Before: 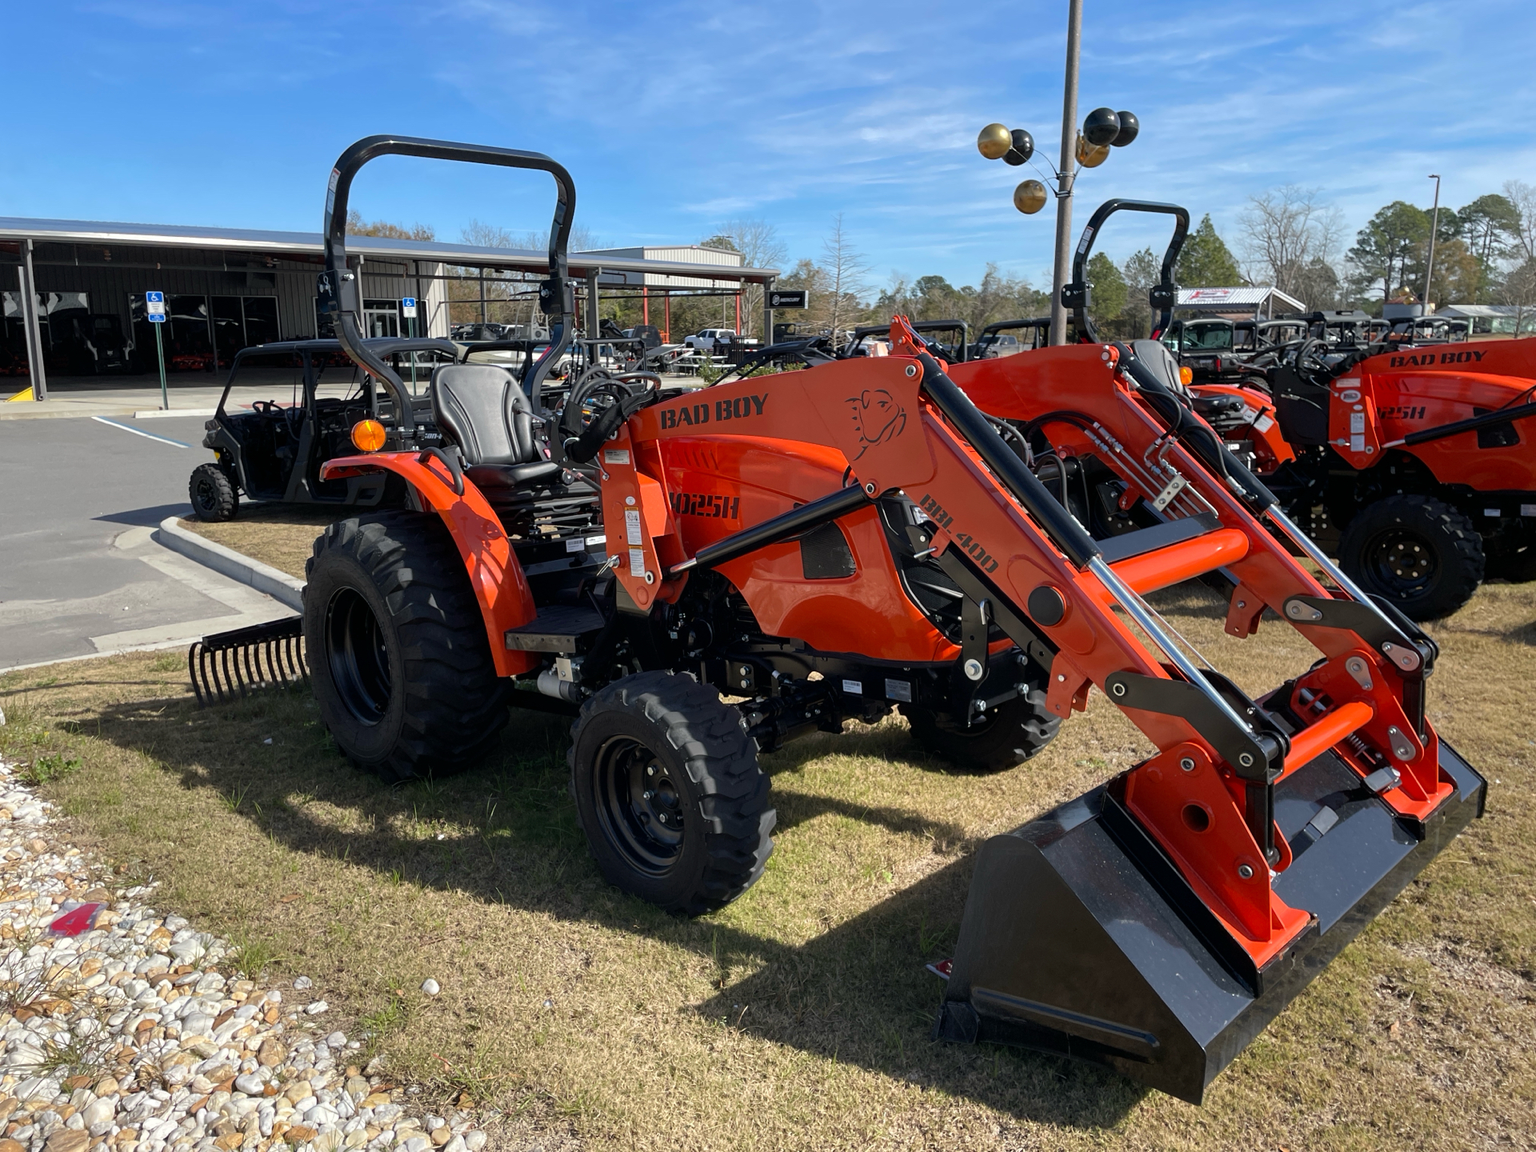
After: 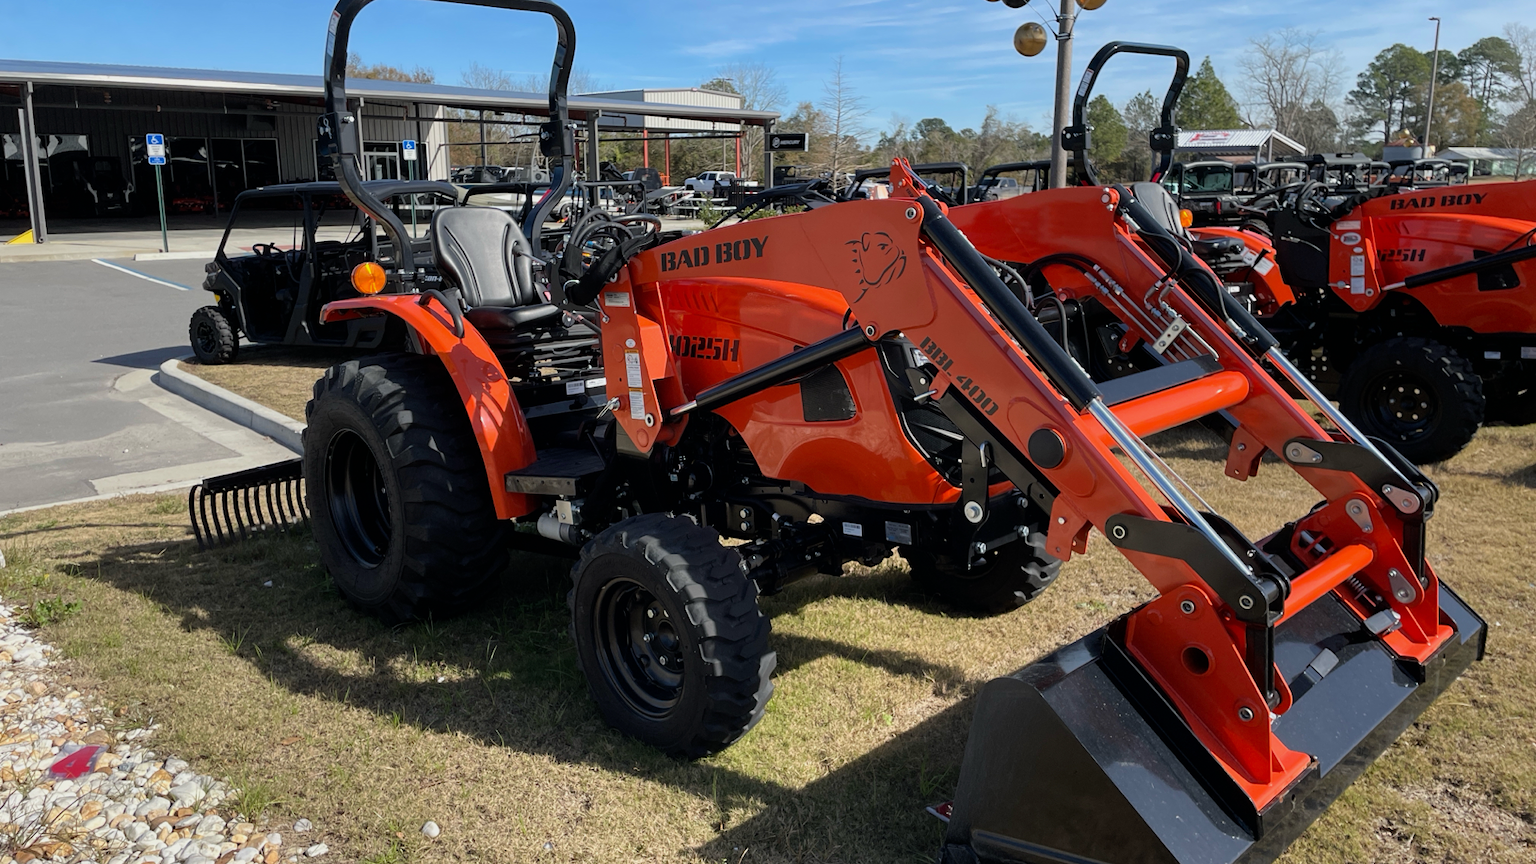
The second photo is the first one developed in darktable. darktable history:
crop: top 13.744%, bottom 11.209%
filmic rgb: black relative exposure -11.31 EV, white relative exposure 3.25 EV, threshold 3 EV, hardness 6.83, color science v6 (2022), enable highlight reconstruction true
